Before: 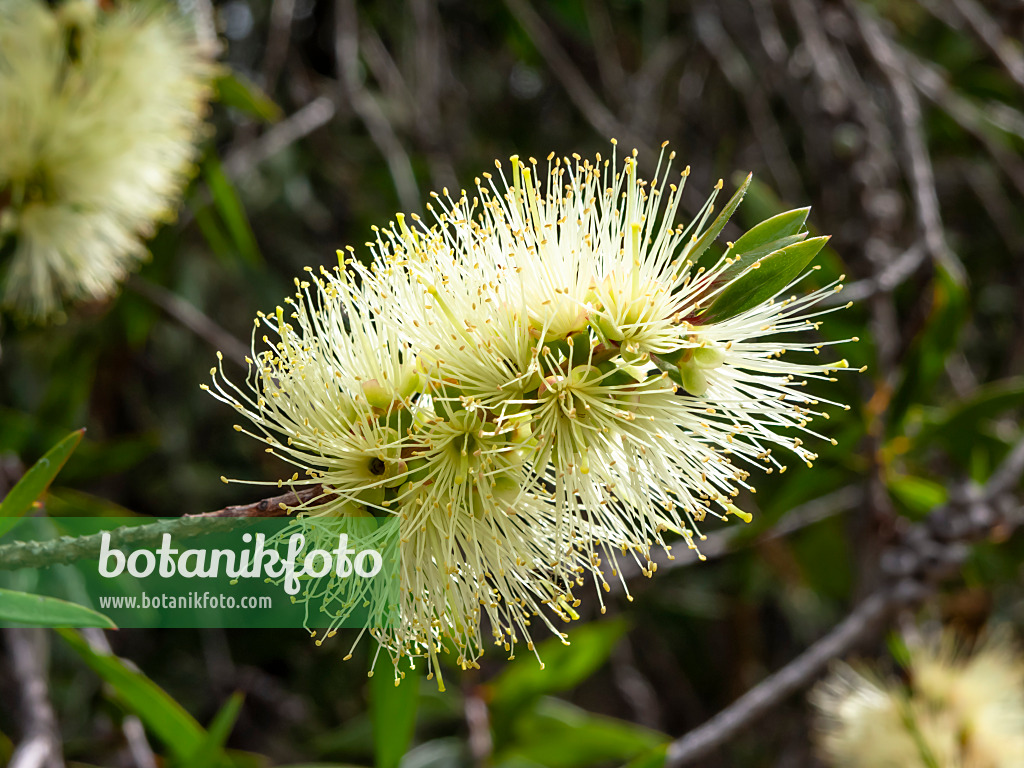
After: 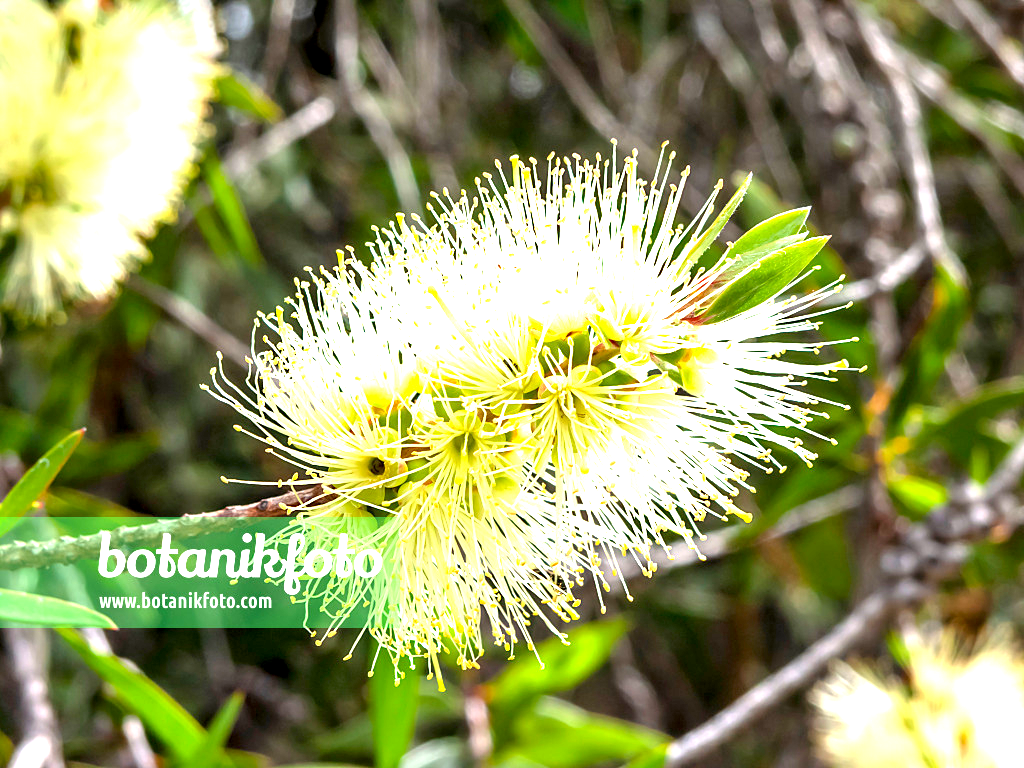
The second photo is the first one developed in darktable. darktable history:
exposure: black level correction 0.001, exposure 1.996 EV, compensate highlight preservation false
